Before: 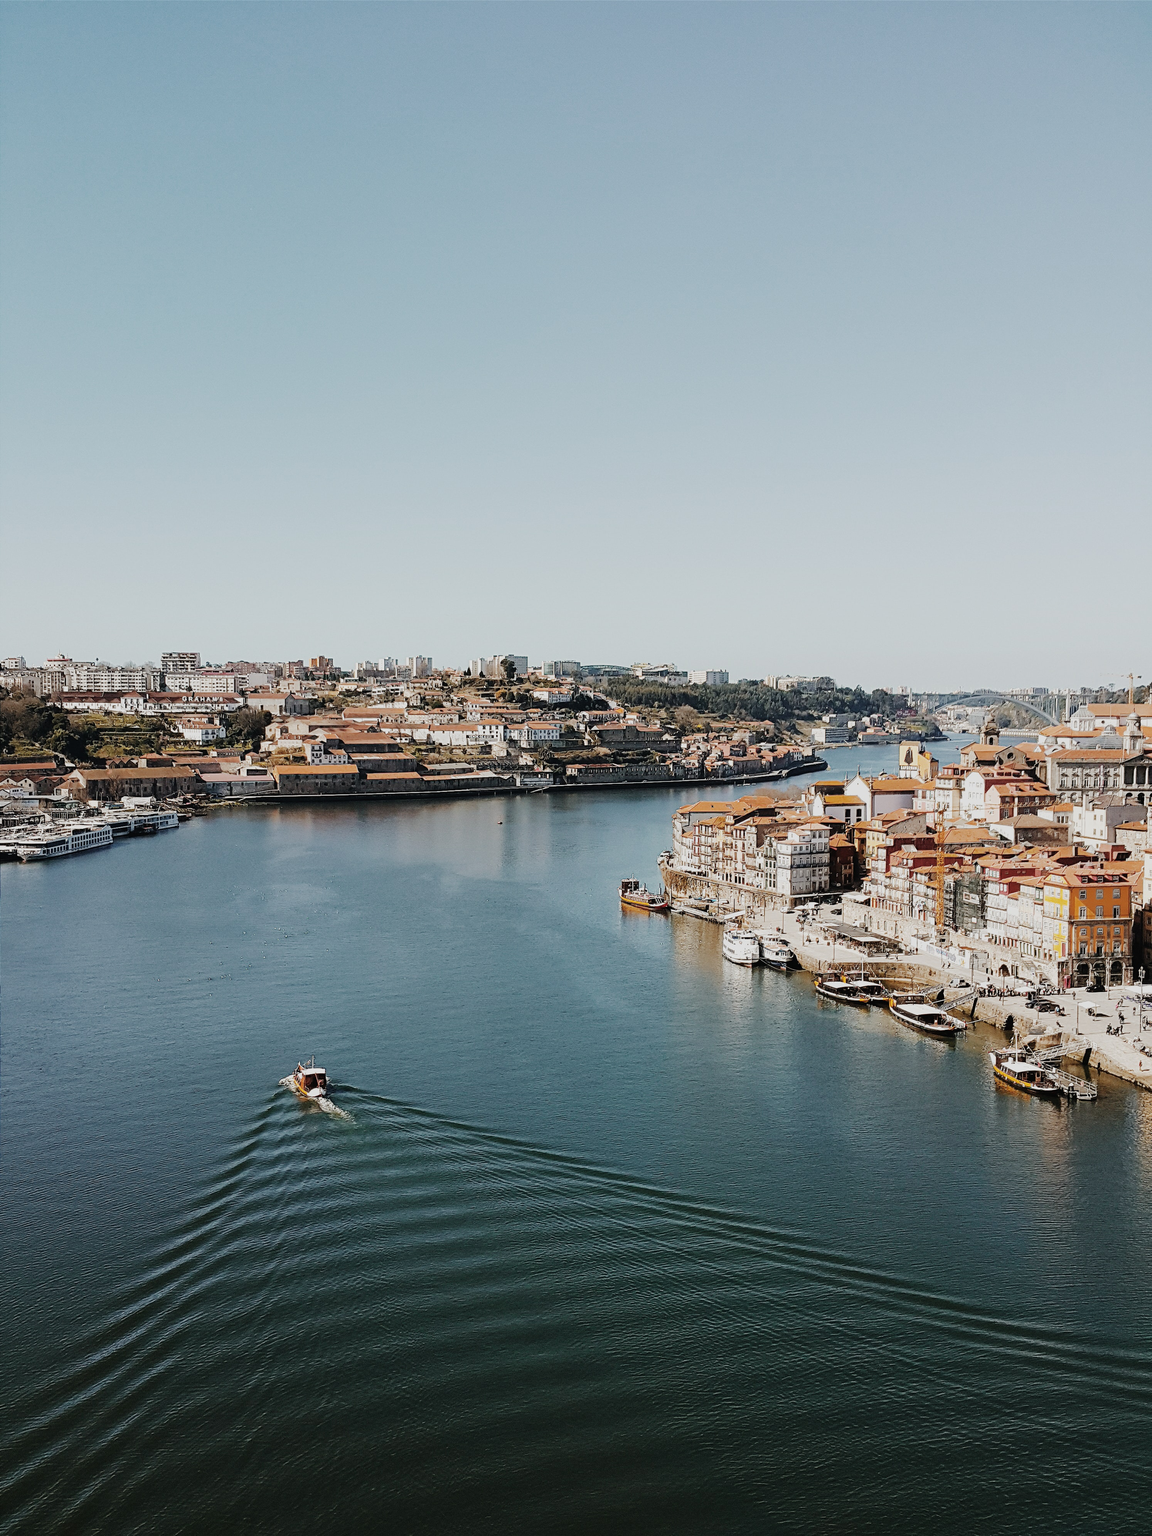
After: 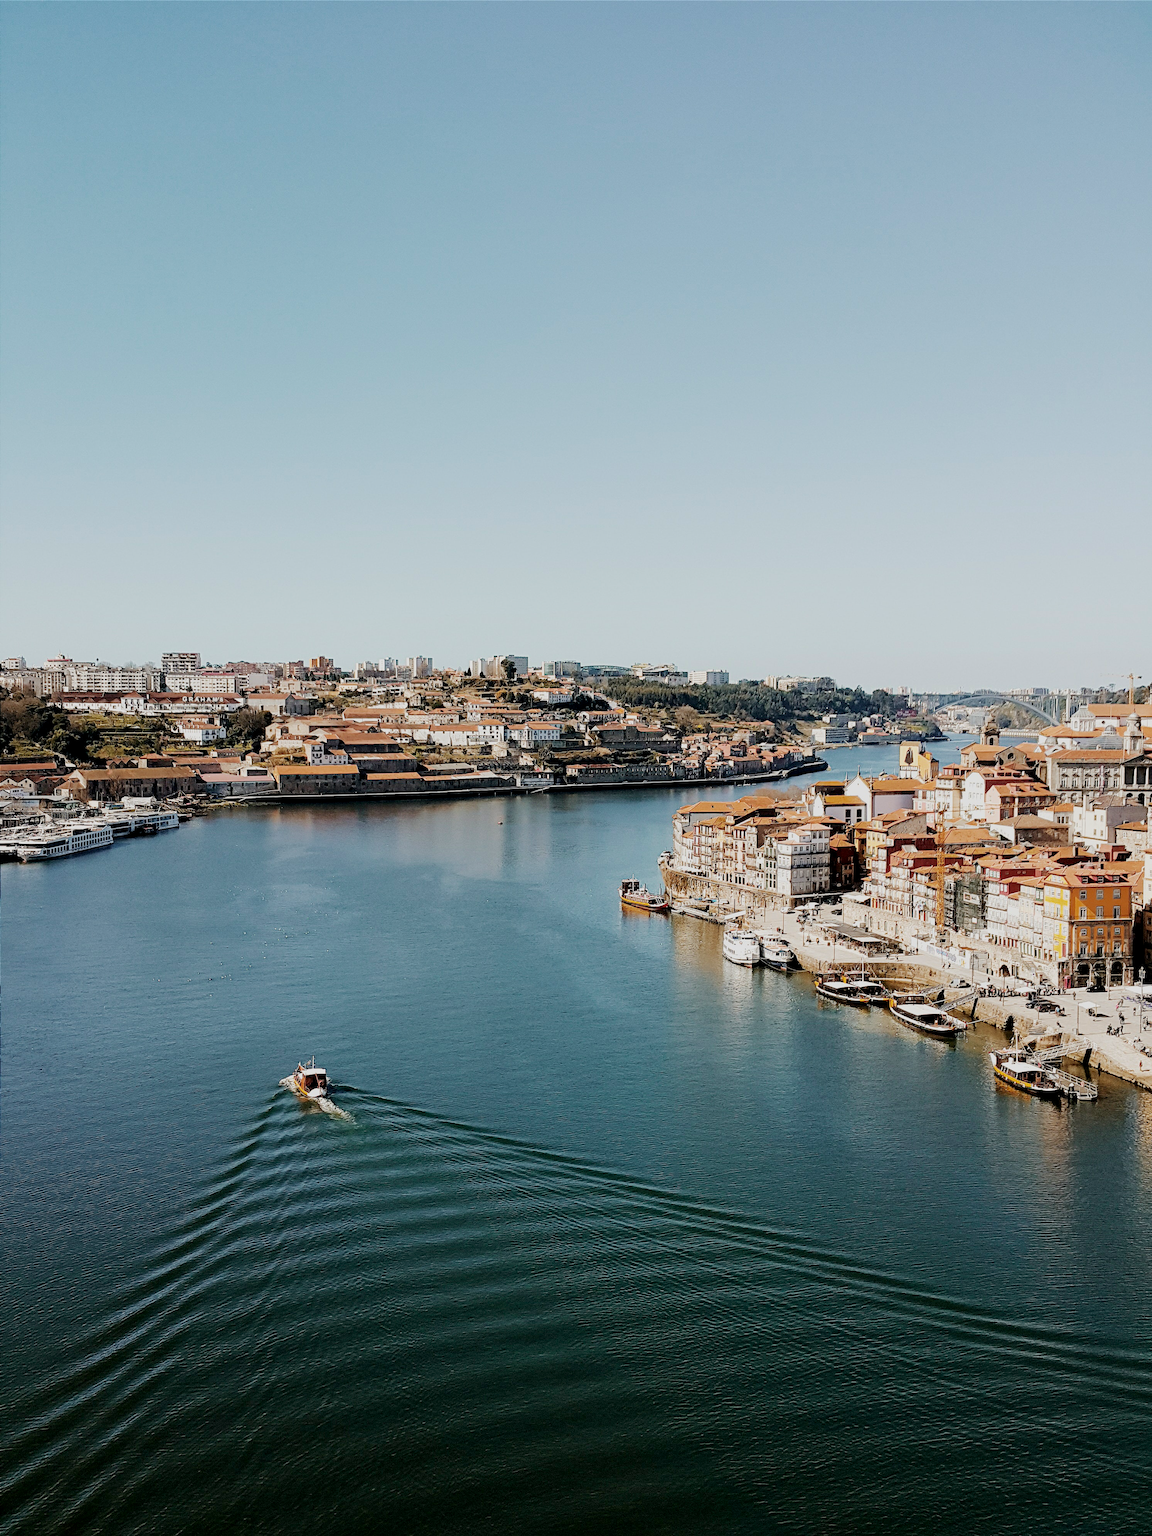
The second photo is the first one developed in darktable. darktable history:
exposure: black level correction 0.007, compensate highlight preservation false
velvia: on, module defaults
